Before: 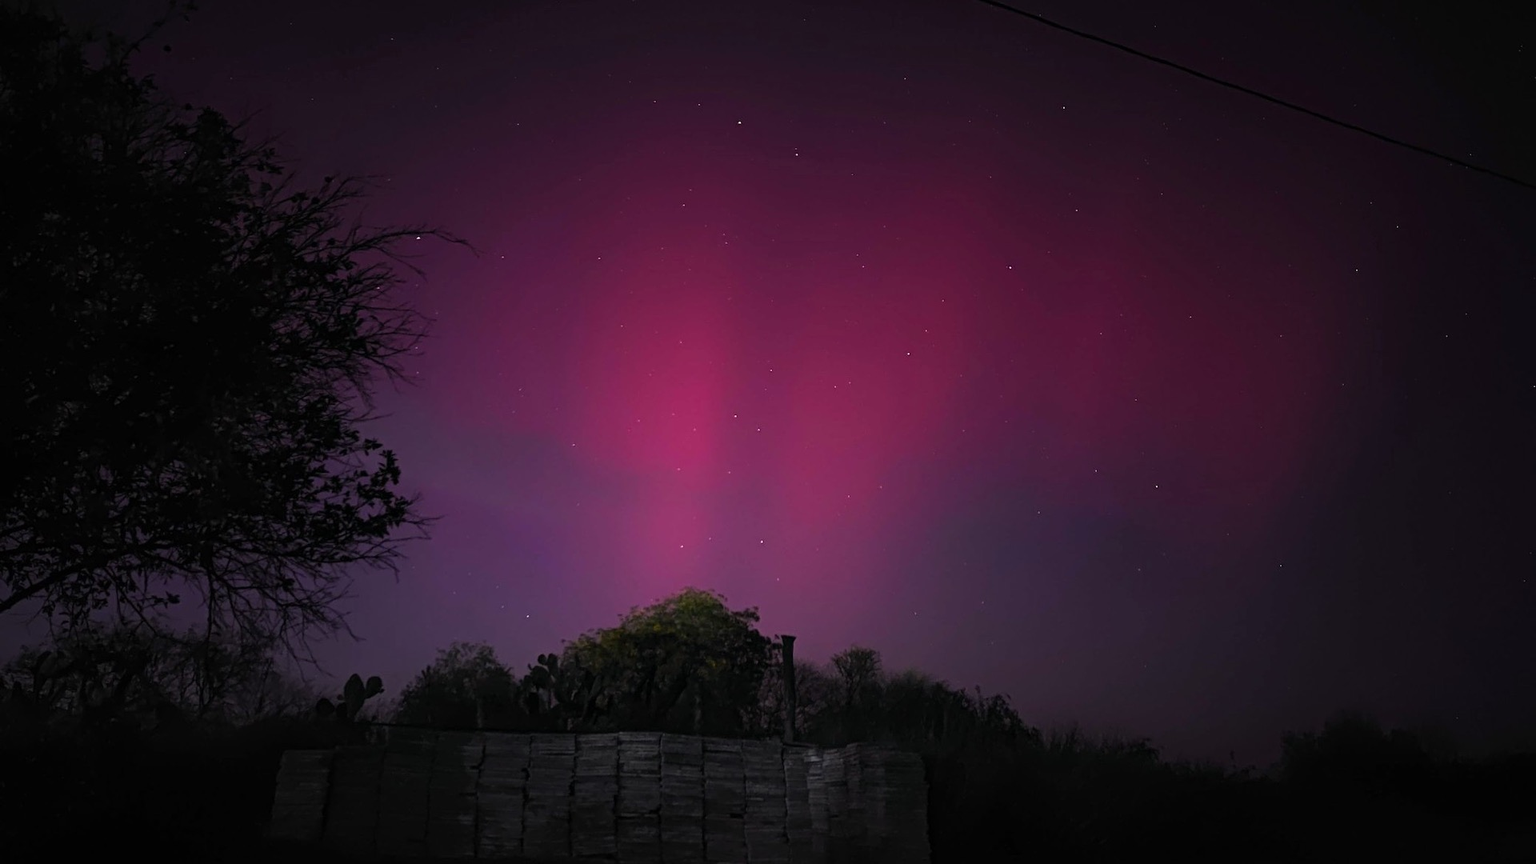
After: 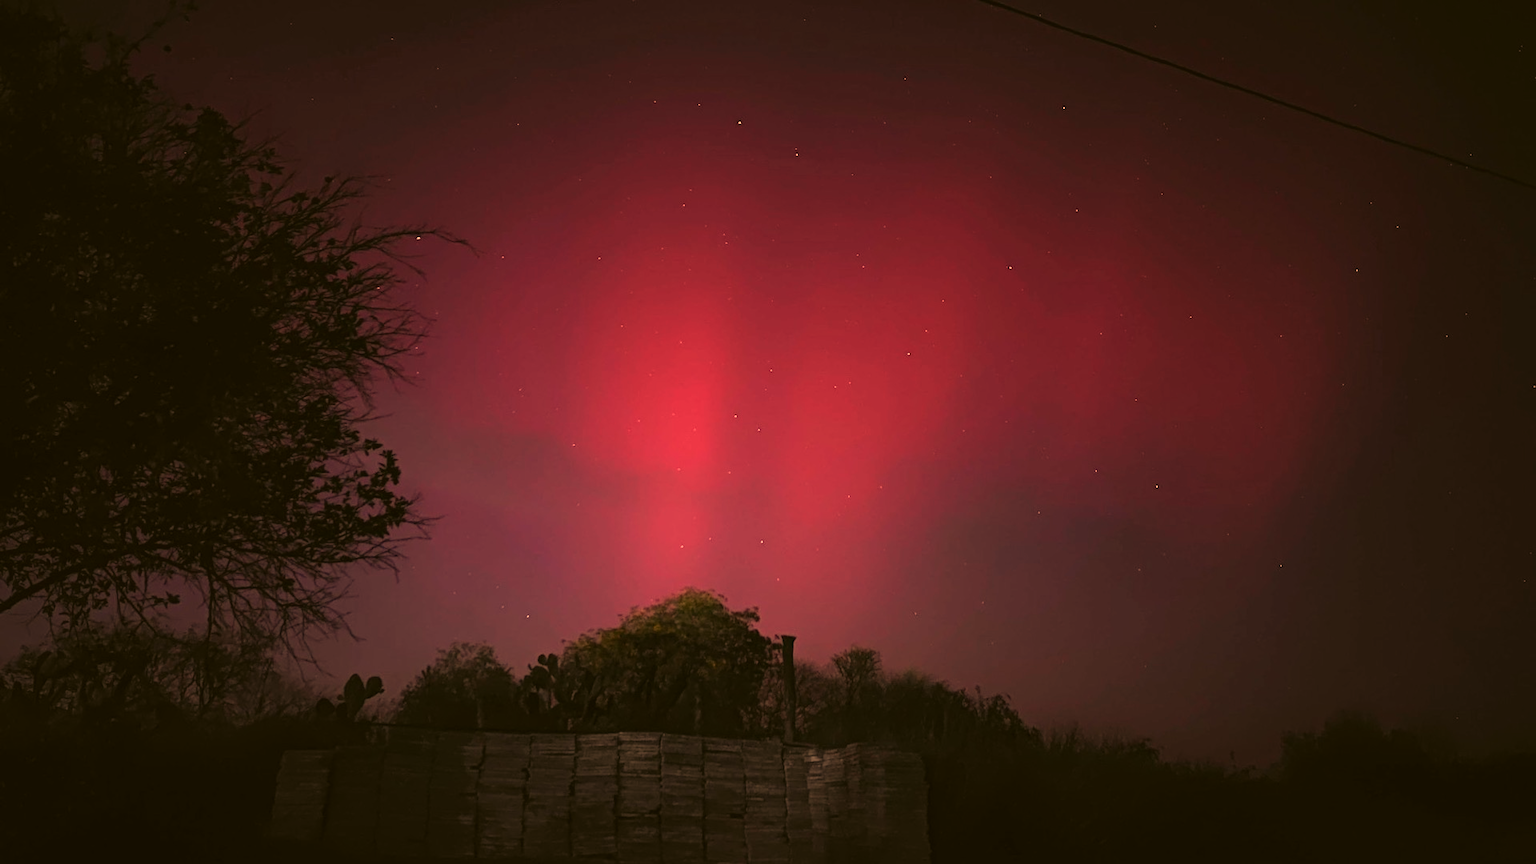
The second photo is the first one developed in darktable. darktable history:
color balance: lift [1.004, 1.002, 1.002, 0.998], gamma [1, 1.007, 1.002, 0.993], gain [1, 0.977, 1.013, 1.023], contrast -3.64%
white balance: red 1.467, blue 0.684
